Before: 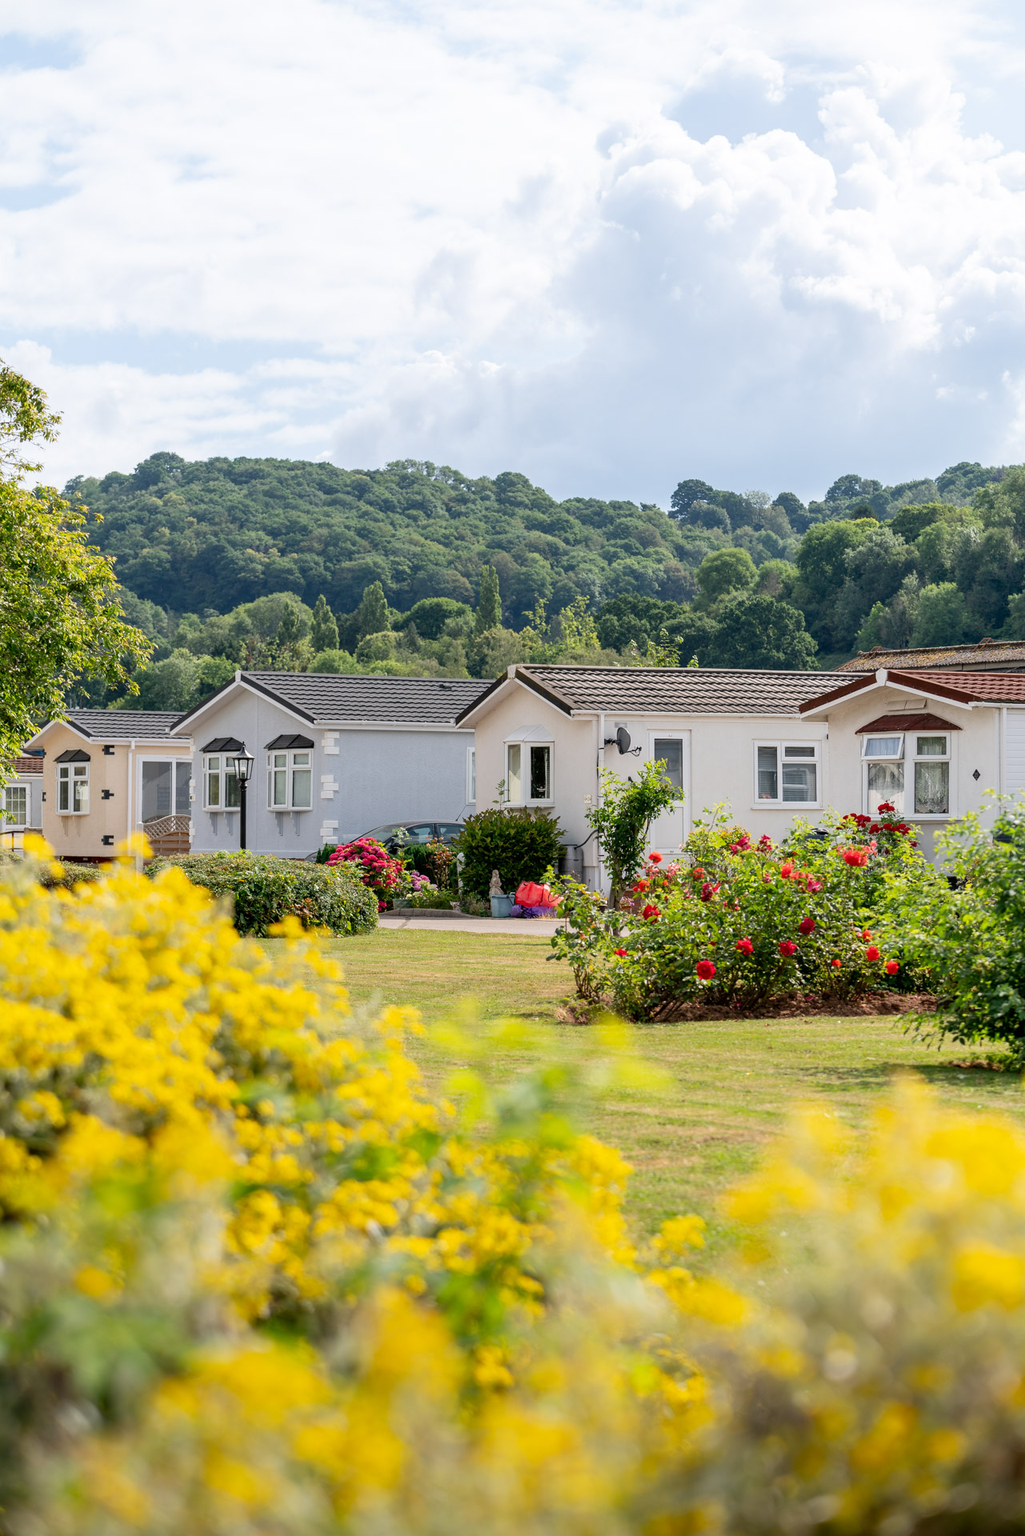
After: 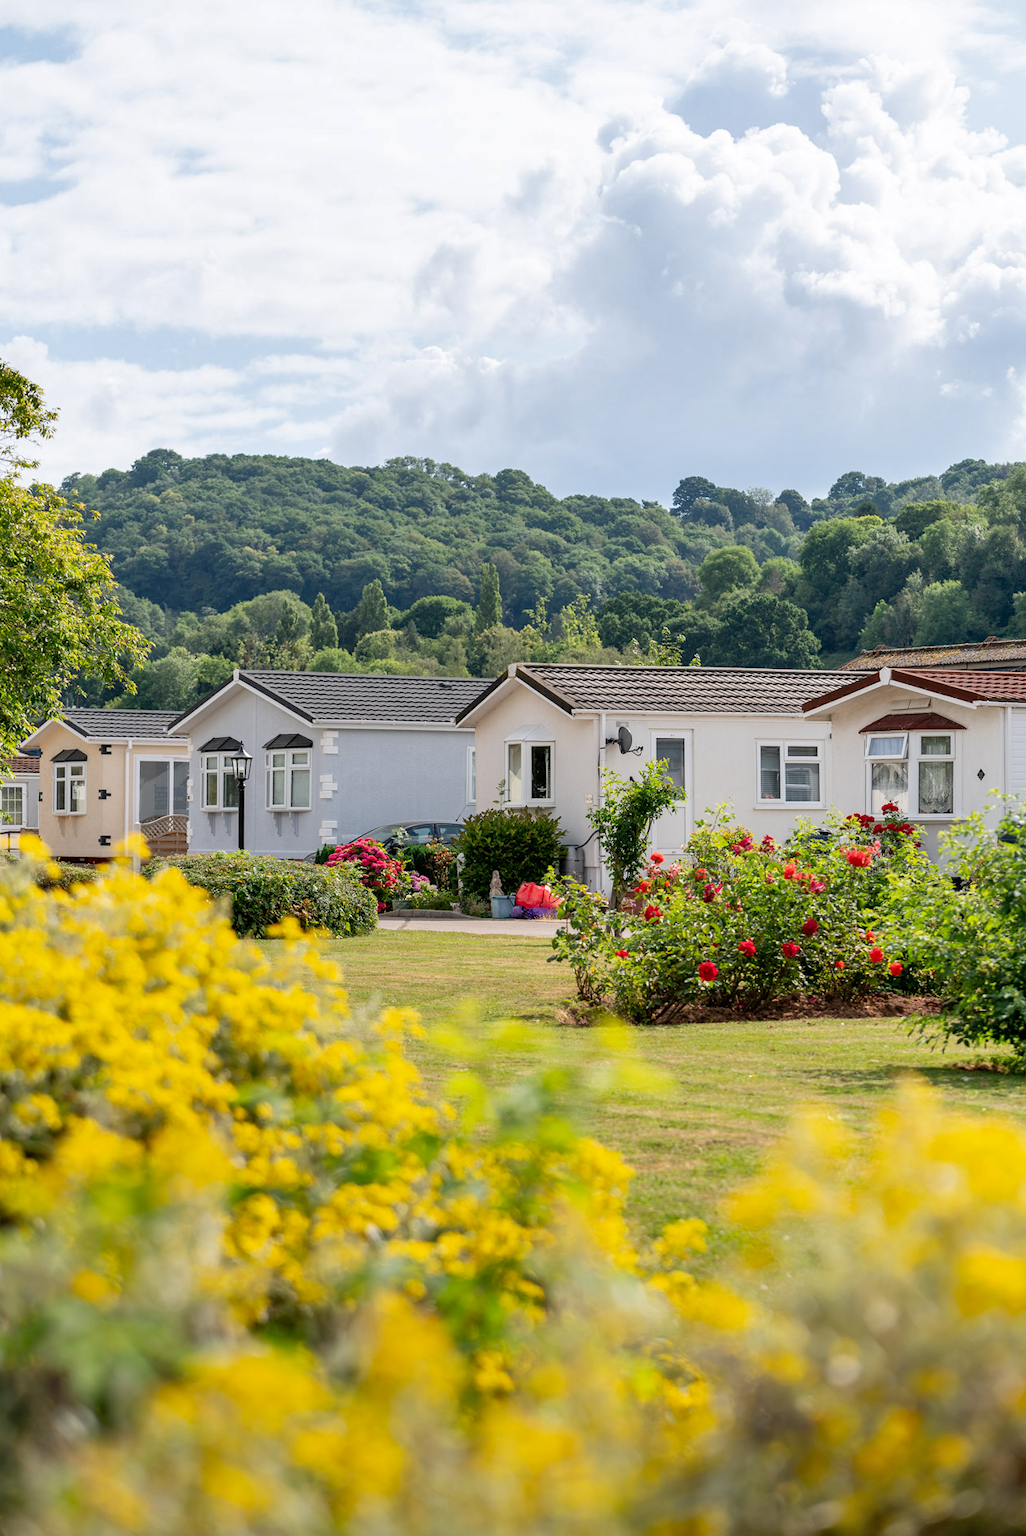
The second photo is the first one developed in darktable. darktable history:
crop: left 0.434%, top 0.485%, right 0.244%, bottom 0.386%
shadows and highlights: shadows 49, highlights -41, soften with gaussian
